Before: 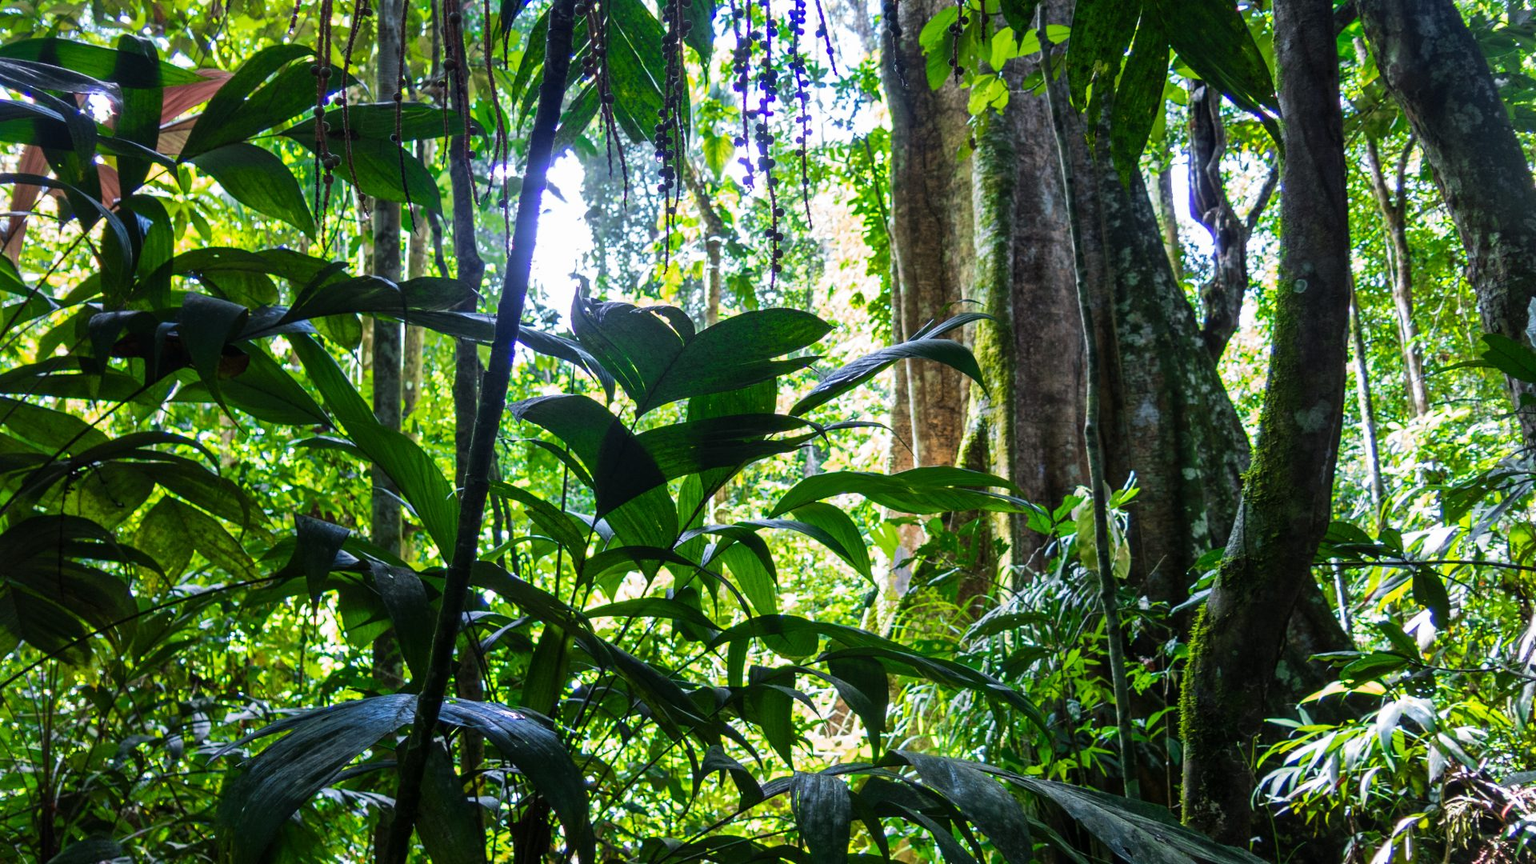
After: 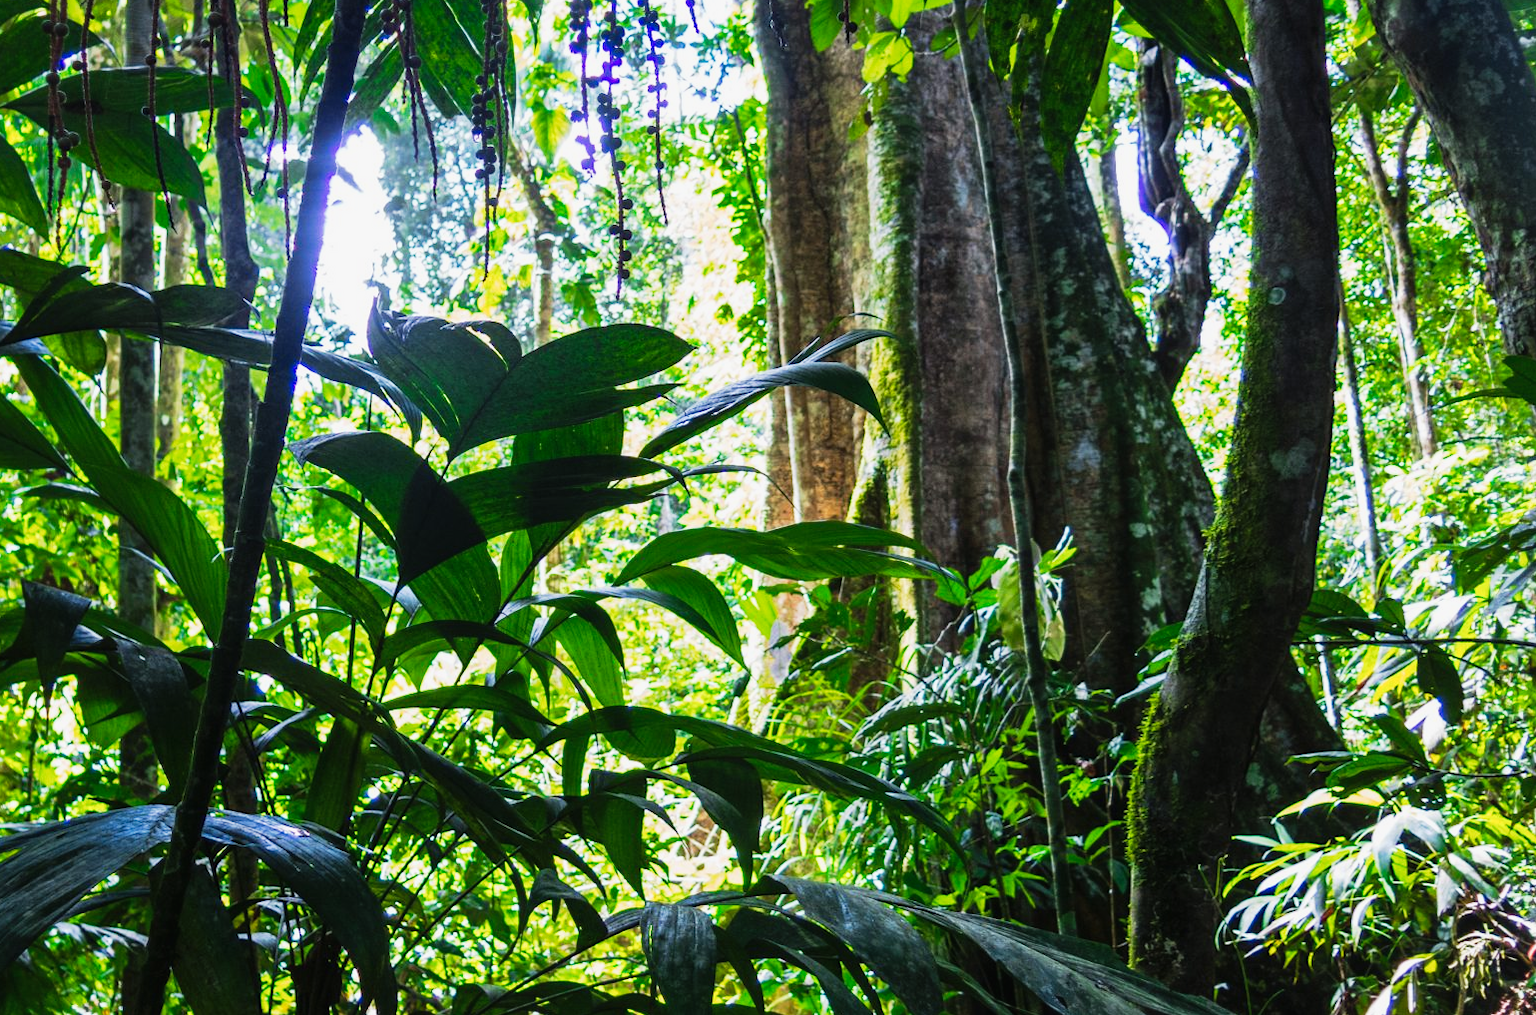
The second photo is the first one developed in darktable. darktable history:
tone curve: curves: ch0 [(0, 0.013) (0.104, 0.103) (0.258, 0.267) (0.448, 0.487) (0.709, 0.794) (0.895, 0.915) (0.994, 0.971)]; ch1 [(0, 0) (0.335, 0.298) (0.446, 0.413) (0.488, 0.484) (0.515, 0.508) (0.584, 0.623) (0.635, 0.661) (1, 1)]; ch2 [(0, 0) (0.314, 0.306) (0.436, 0.447) (0.502, 0.503) (0.538, 0.541) (0.568, 0.603) (0.641, 0.635) (0.717, 0.701) (1, 1)], preserve colors none
crop and rotate: left 18.029%, top 5.778%, right 1.779%
base curve: curves: ch0 [(0, 0) (0.297, 0.298) (1, 1)], preserve colors none
